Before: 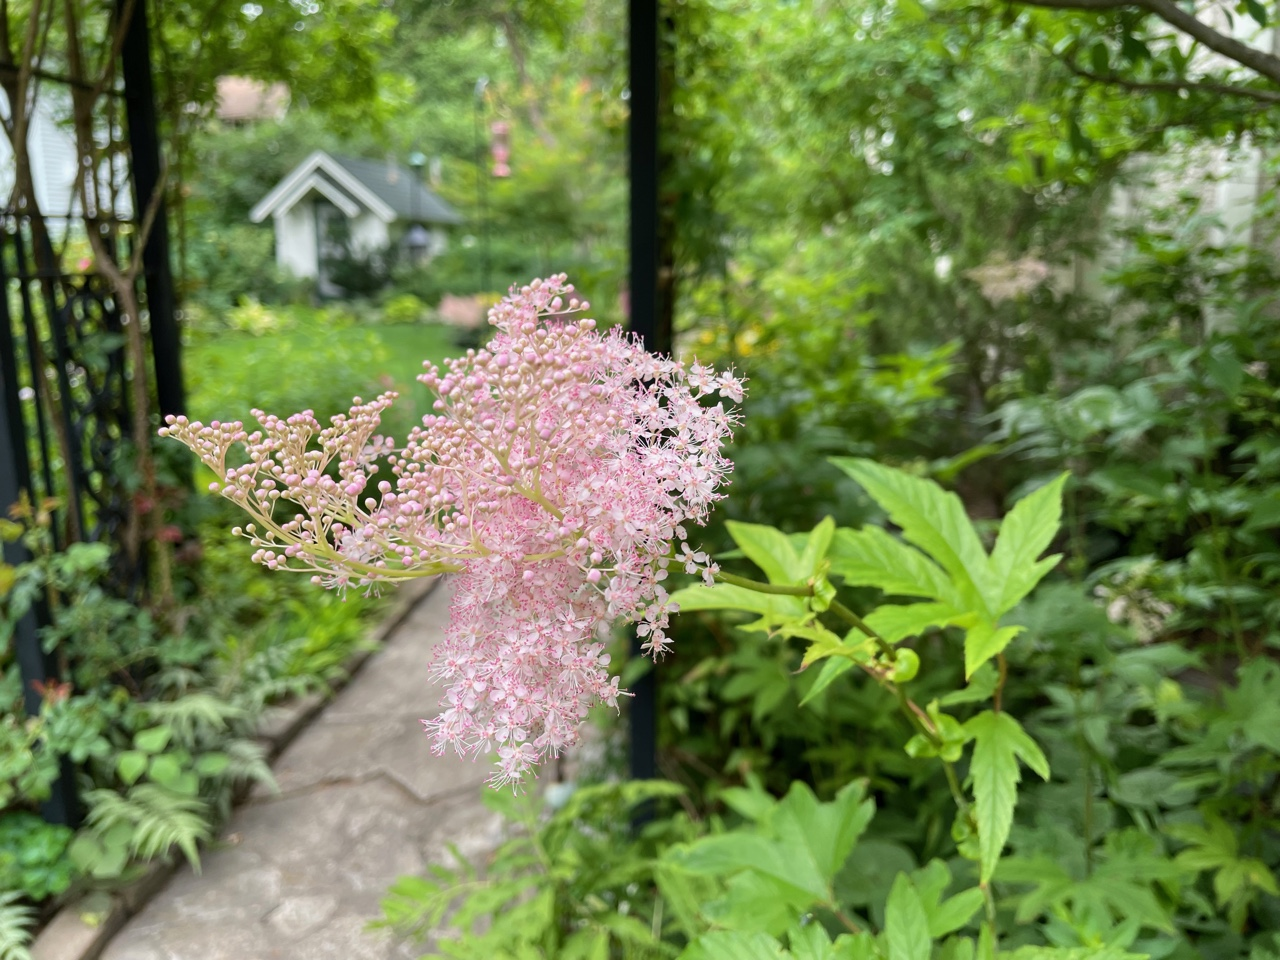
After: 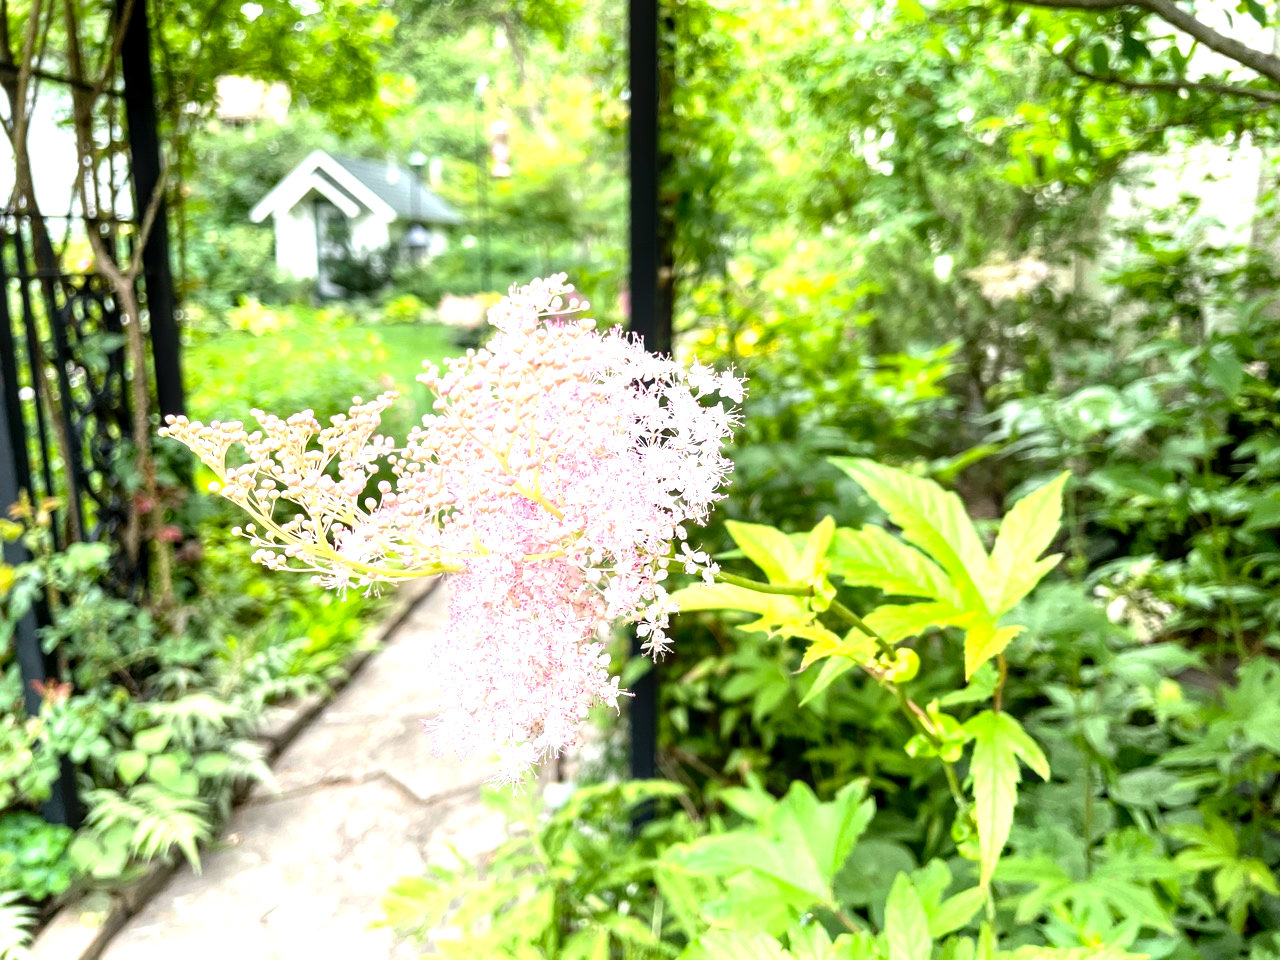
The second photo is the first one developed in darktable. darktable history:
local contrast: on, module defaults
tone equalizer: -8 EV -0.769 EV, -7 EV -0.736 EV, -6 EV -0.604 EV, -5 EV -0.407 EV, -3 EV 0.397 EV, -2 EV 0.6 EV, -1 EV 0.7 EV, +0 EV 0.729 EV
exposure: exposure 0.7 EV, compensate highlight preservation false
